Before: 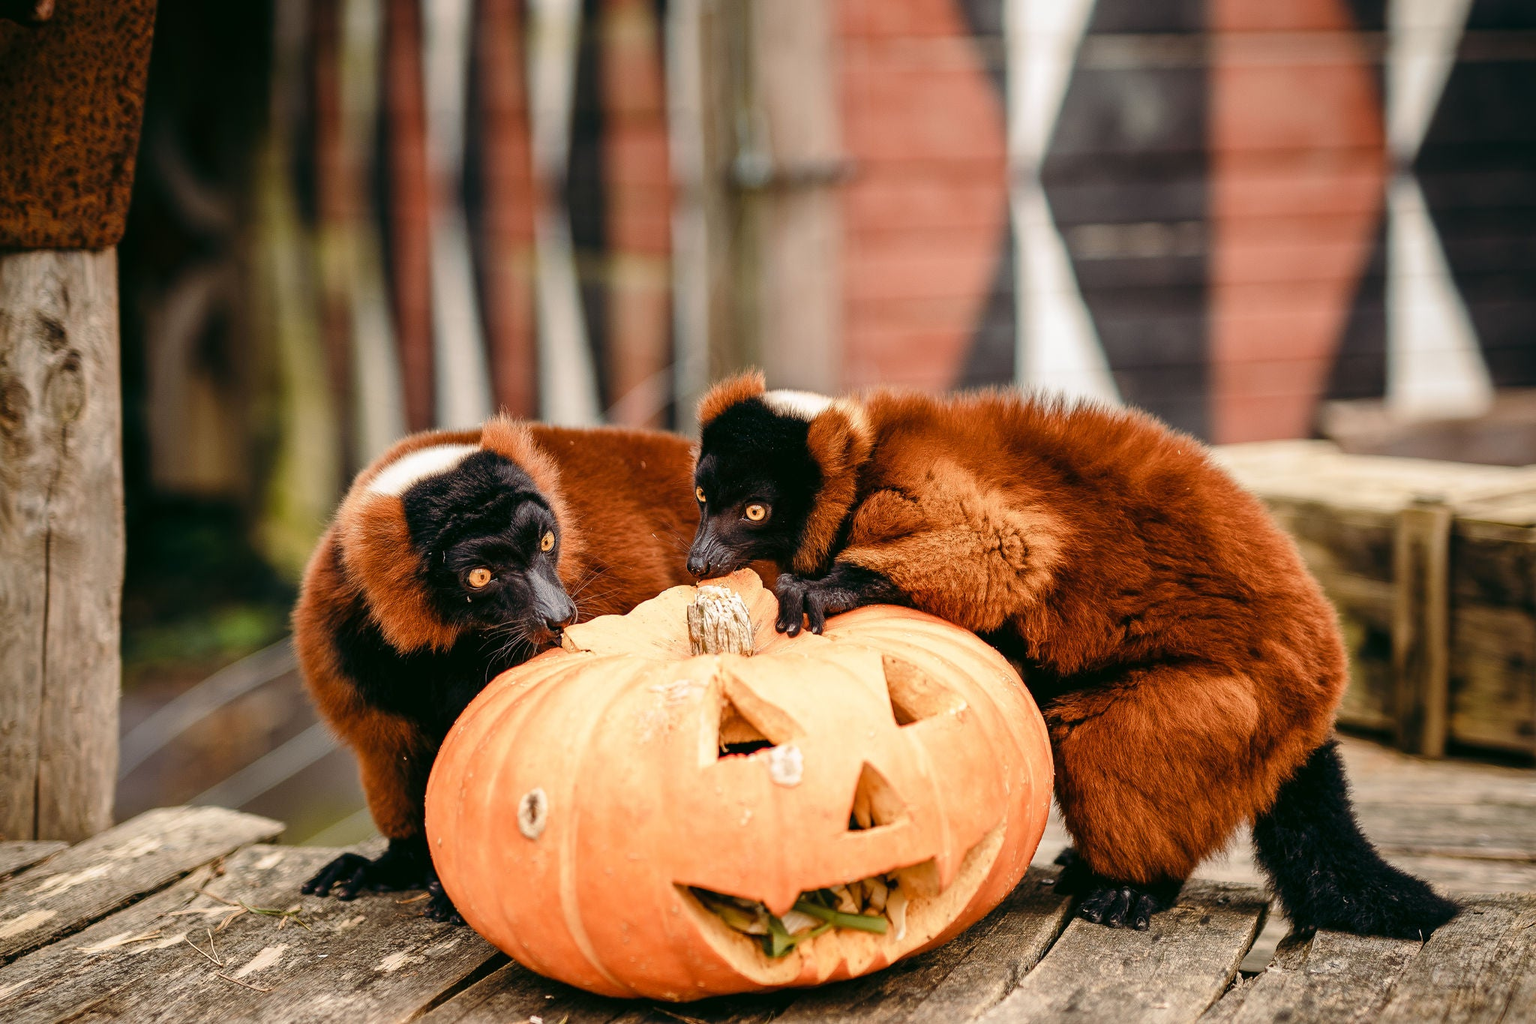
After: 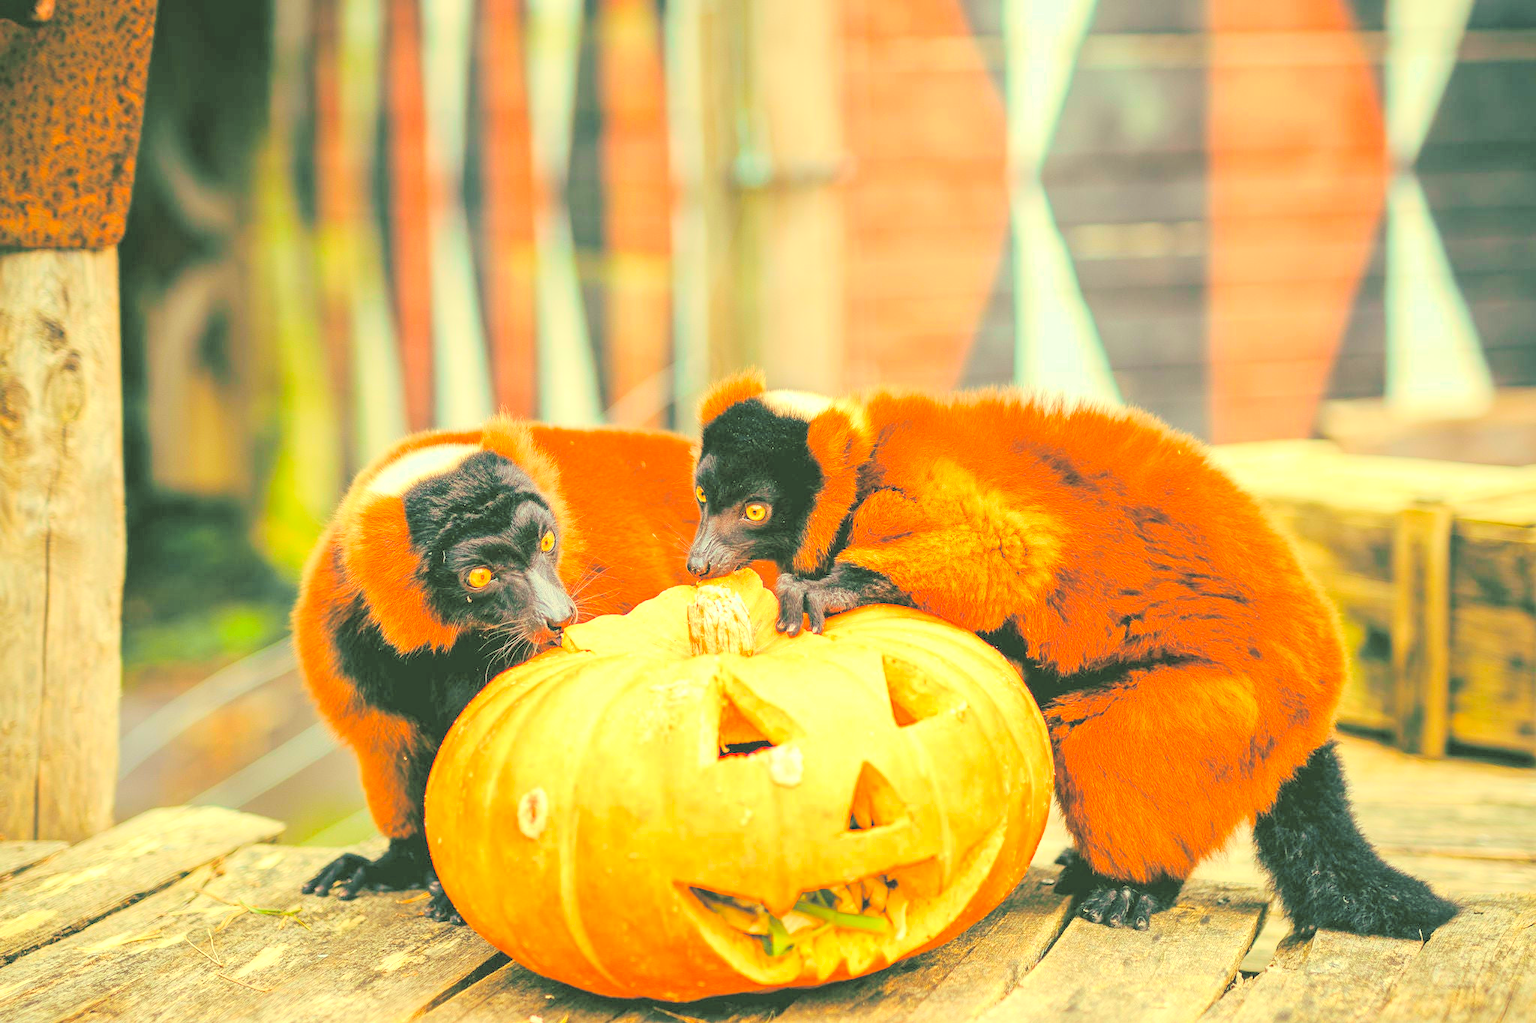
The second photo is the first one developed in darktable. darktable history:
color correction: highlights a* -11.11, highlights b* 9.95, saturation 1.71
tone curve: curves: ch0 [(0, 0) (0.253, 0.237) (1, 1)]; ch1 [(0, 0) (0.401, 0.42) (0.442, 0.47) (0.491, 0.495) (0.511, 0.523) (0.557, 0.565) (0.66, 0.683) (1, 1)]; ch2 [(0, 0) (0.394, 0.413) (0.5, 0.5) (0.578, 0.568) (1, 1)], color space Lab, independent channels, preserve colors none
contrast brightness saturation: brightness 0.987
exposure: black level correction 0.001, exposure 0.499 EV, compensate exposure bias true, compensate highlight preservation false
